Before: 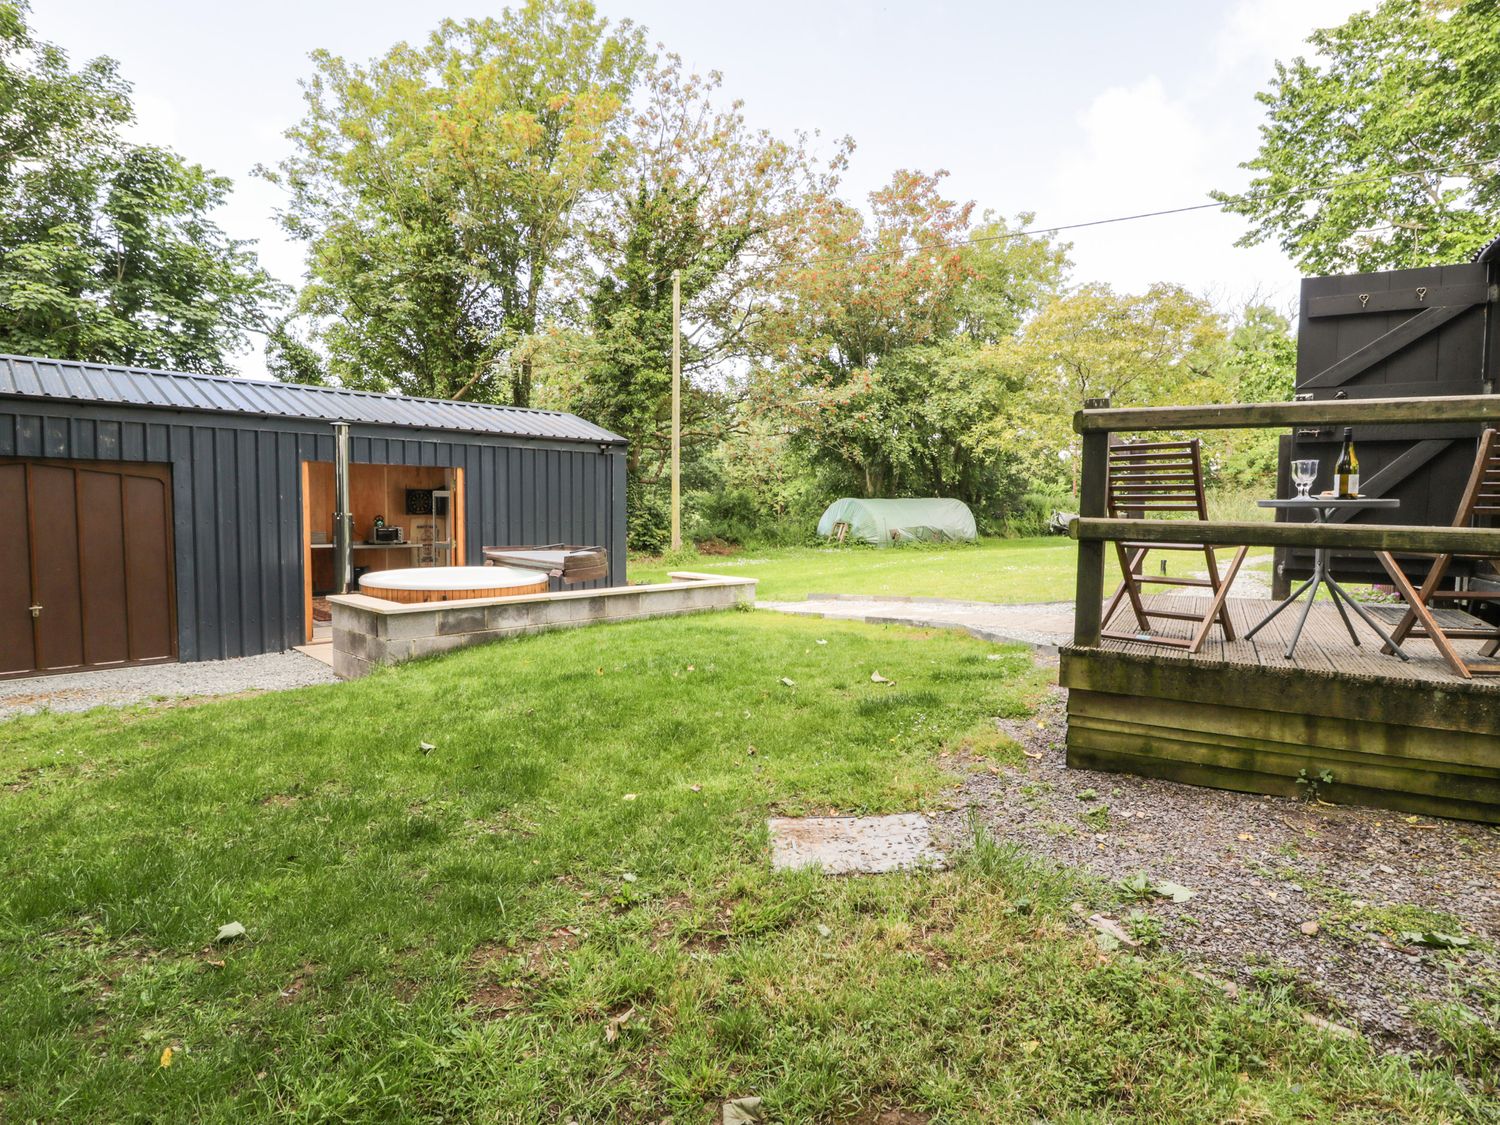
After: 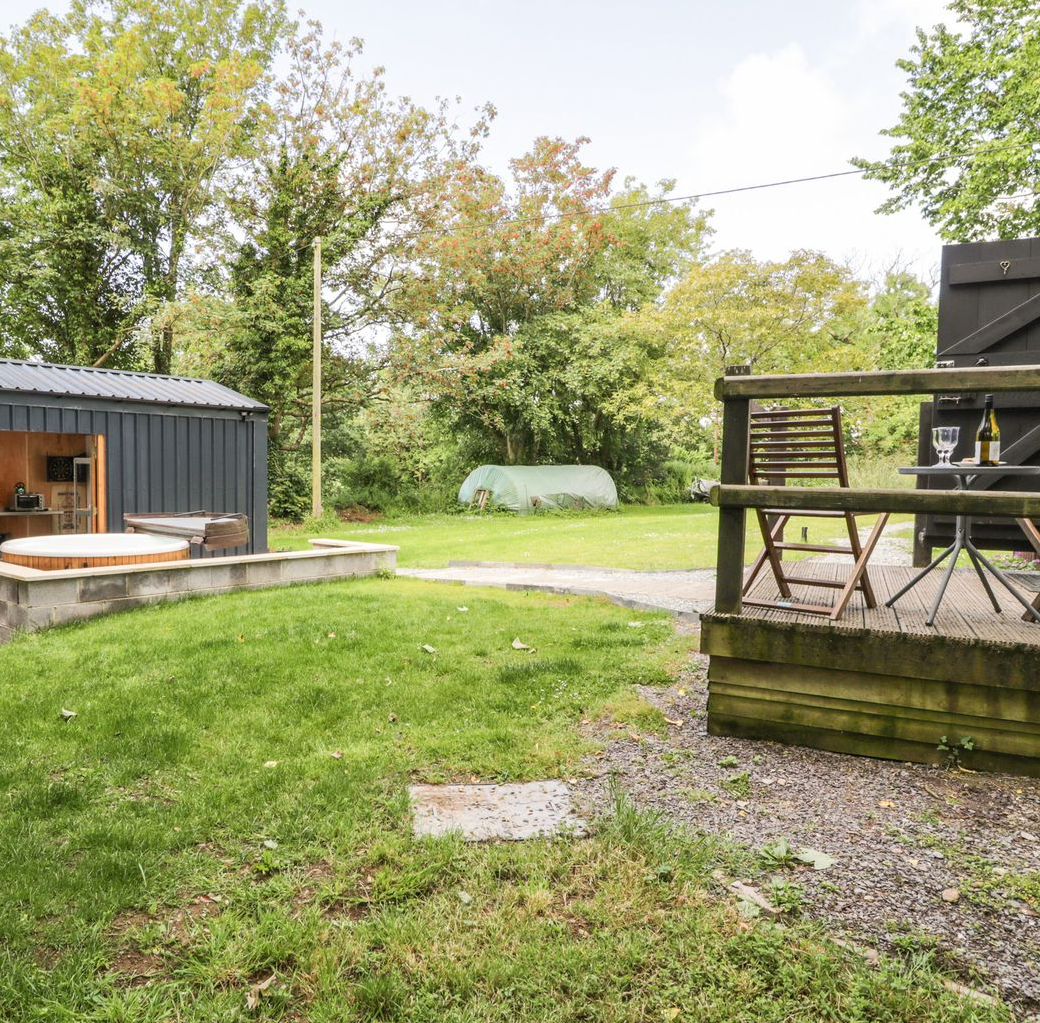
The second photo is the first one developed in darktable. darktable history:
crop and rotate: left 23.98%, top 2.989%, right 6.651%, bottom 5.992%
